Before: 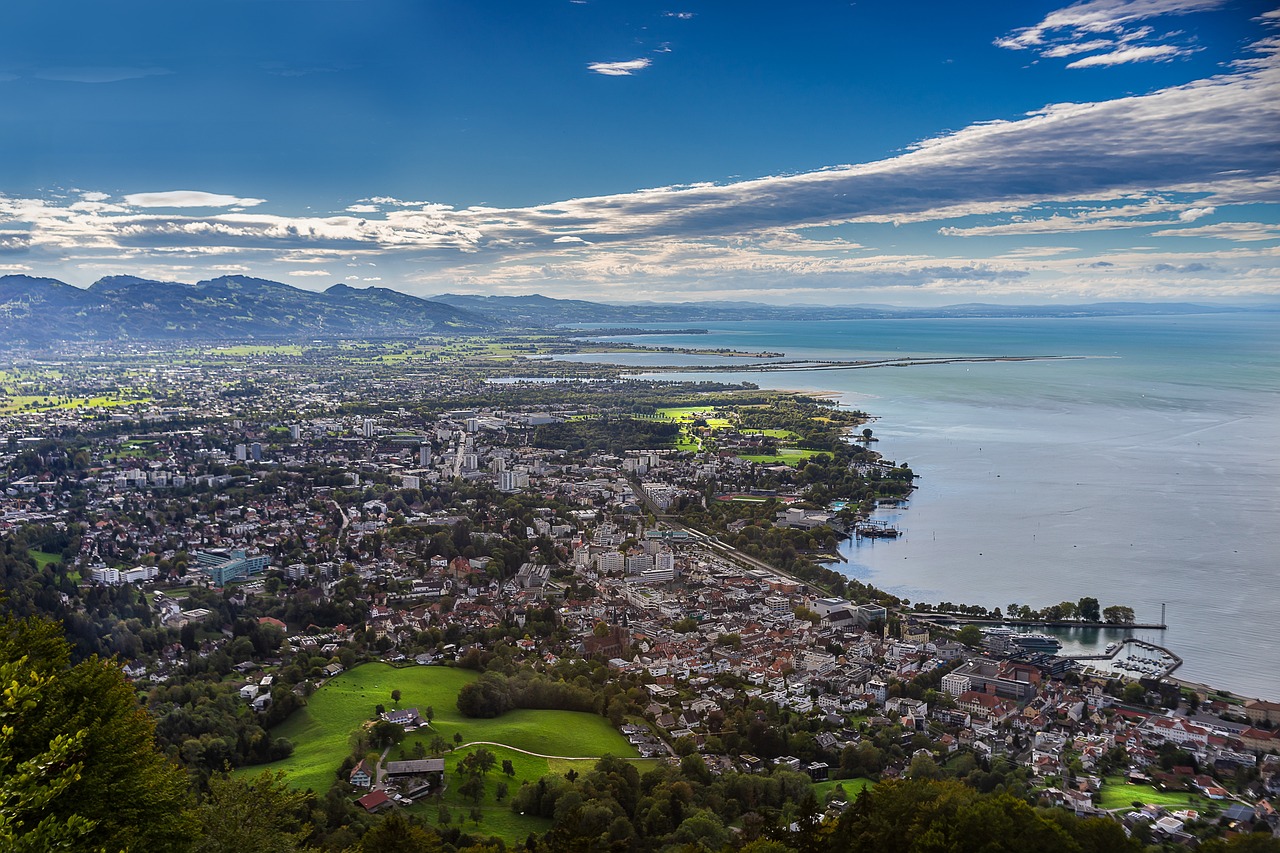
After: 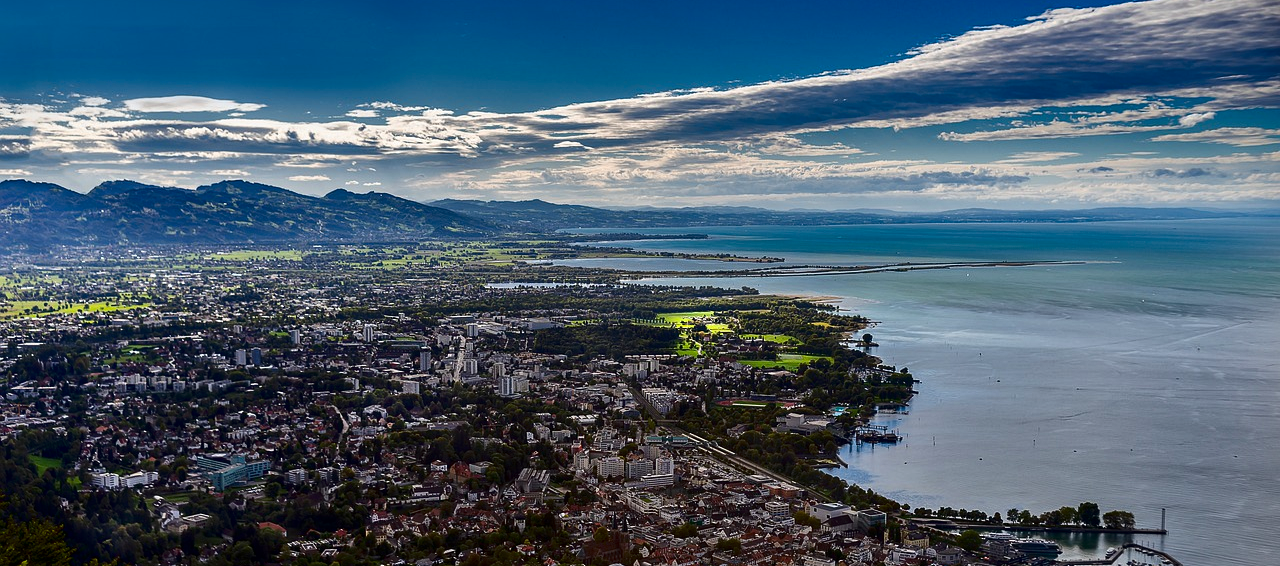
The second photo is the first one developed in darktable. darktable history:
crop: top 11.179%, bottom 22.408%
contrast brightness saturation: contrast 0.102, brightness -0.267, saturation 0.146
local contrast: mode bilateral grid, contrast 20, coarseness 49, detail 120%, midtone range 0.2
